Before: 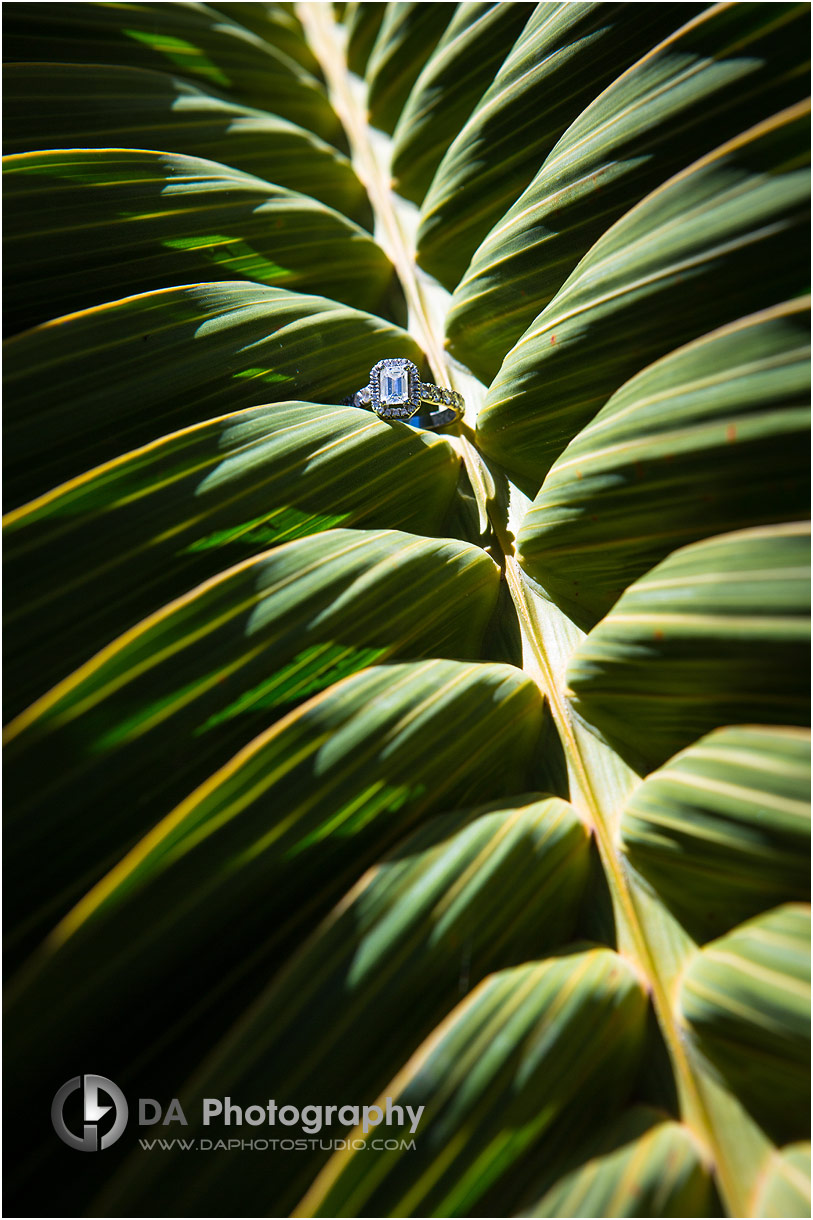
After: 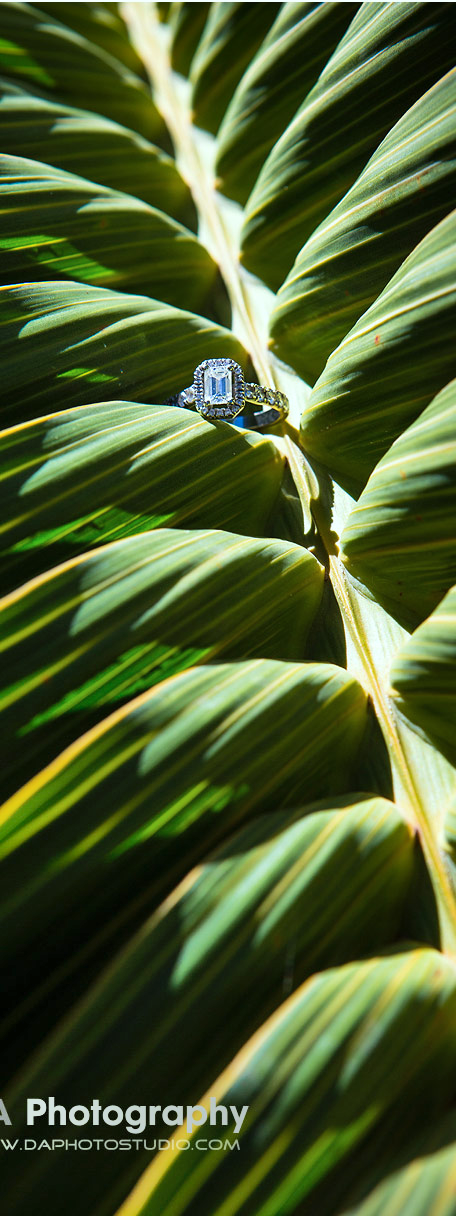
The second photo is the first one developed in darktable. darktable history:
shadows and highlights: white point adjustment 1, soften with gaussian
crop: left 21.674%, right 22.086%
color correction: highlights a* -6.69, highlights b* 0.49
